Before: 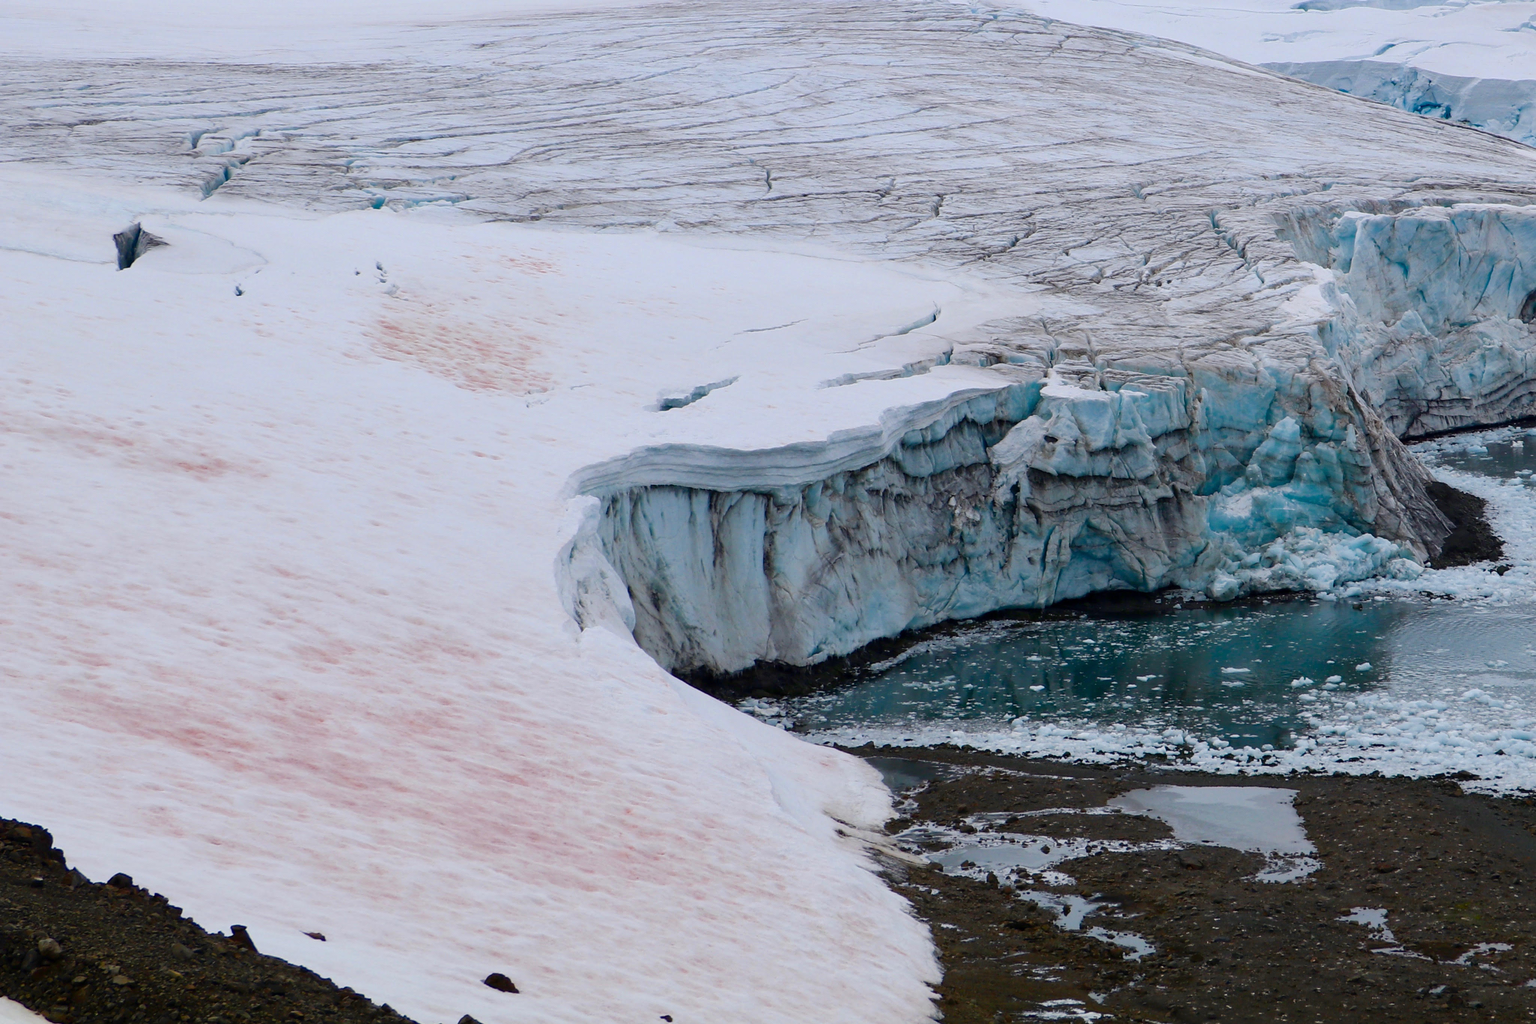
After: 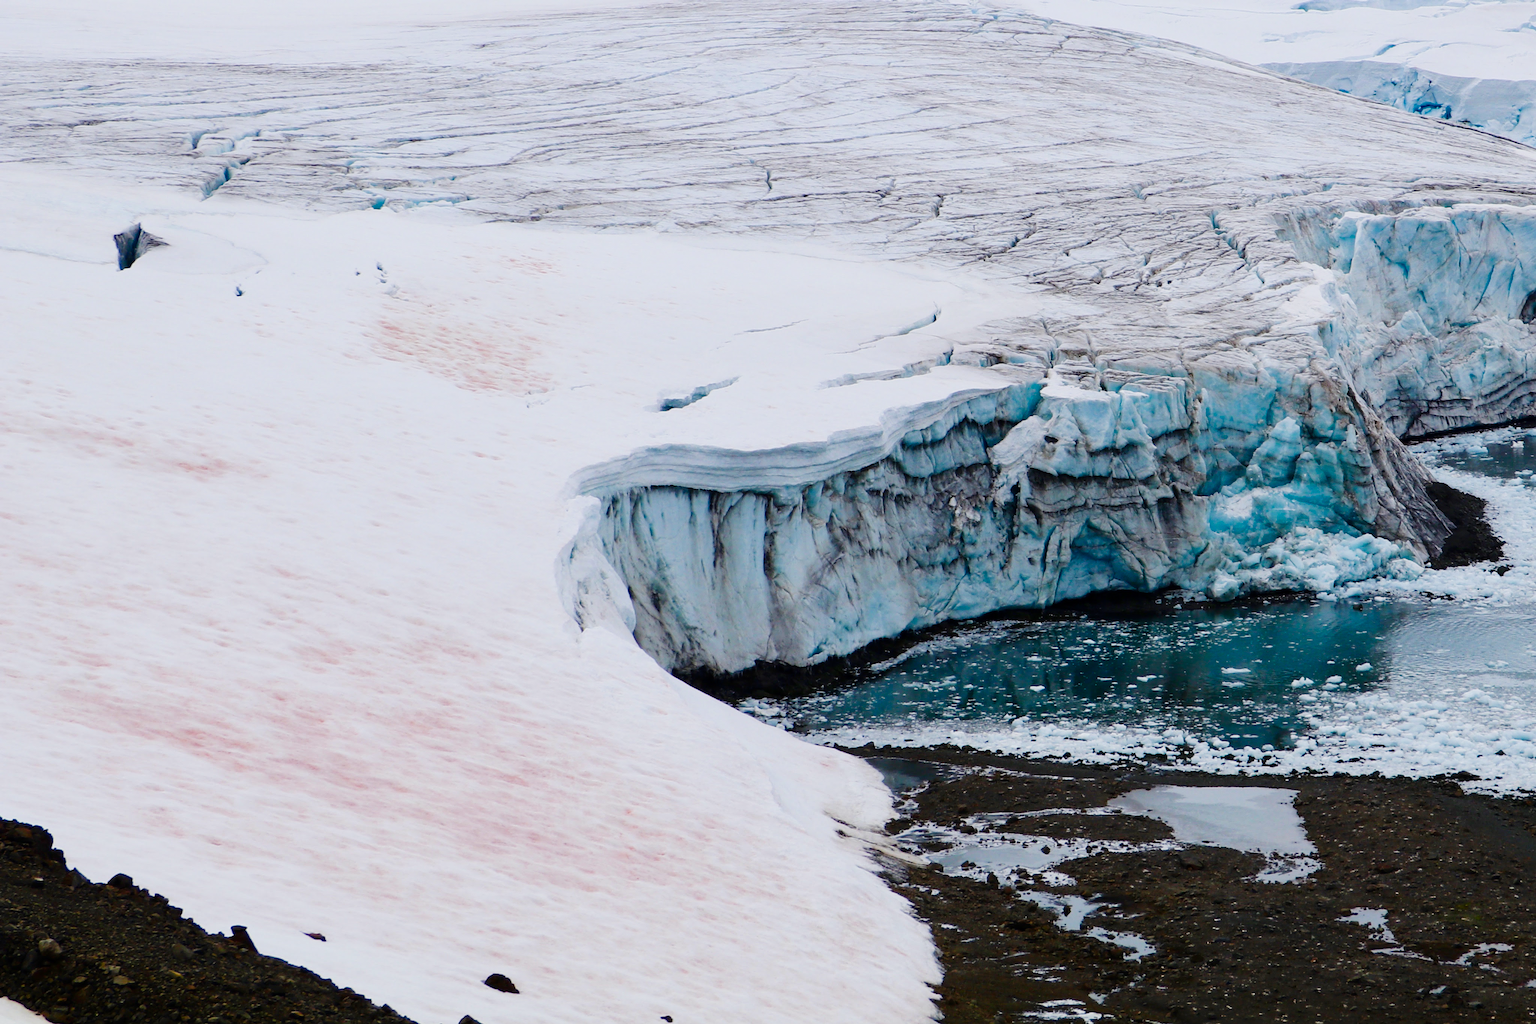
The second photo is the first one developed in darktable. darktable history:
tone curve: curves: ch0 [(0, 0) (0.042, 0.023) (0.157, 0.114) (0.302, 0.308) (0.44, 0.507) (0.607, 0.705) (0.824, 0.882) (1, 0.965)]; ch1 [(0, 0) (0.339, 0.334) (0.445, 0.419) (0.476, 0.454) (0.503, 0.501) (0.517, 0.513) (0.551, 0.567) (0.622, 0.662) (0.706, 0.741) (1, 1)]; ch2 [(0, 0) (0.327, 0.318) (0.417, 0.426) (0.46, 0.453) (0.502, 0.5) (0.514, 0.524) (0.547, 0.572) (0.615, 0.656) (0.717, 0.778) (1, 1)], preserve colors none
